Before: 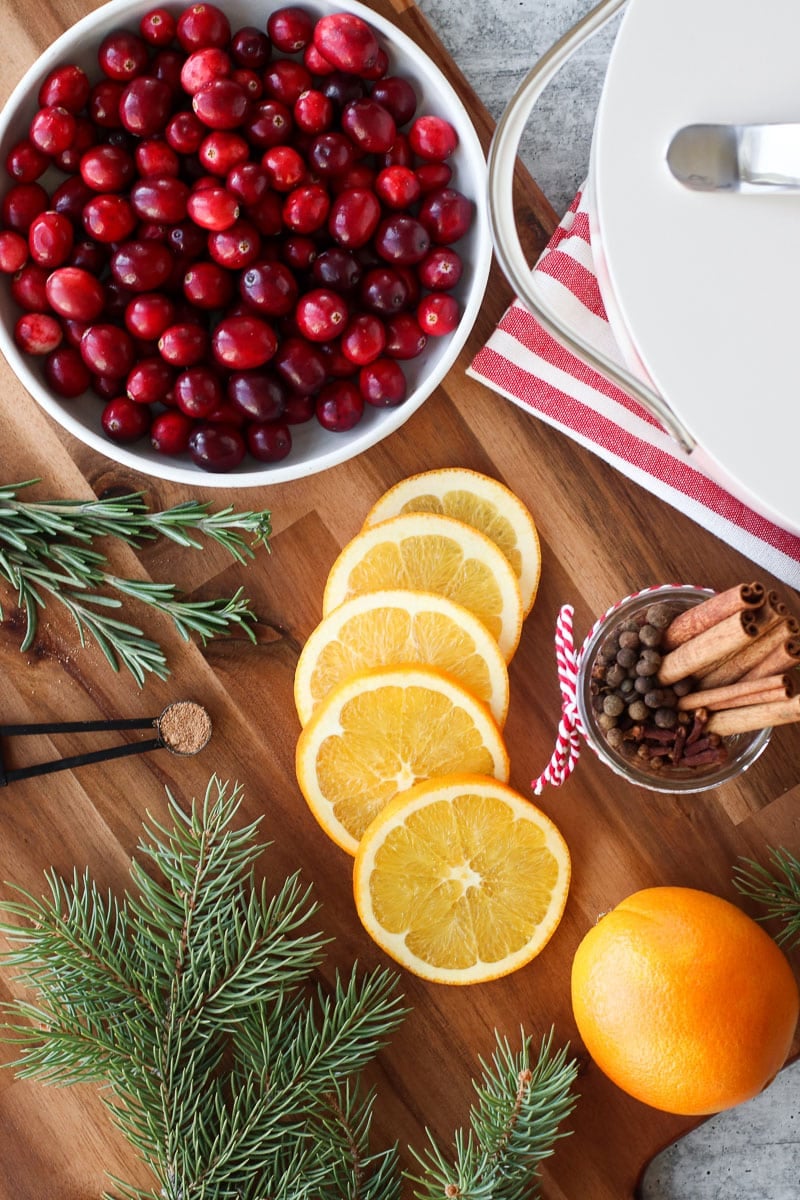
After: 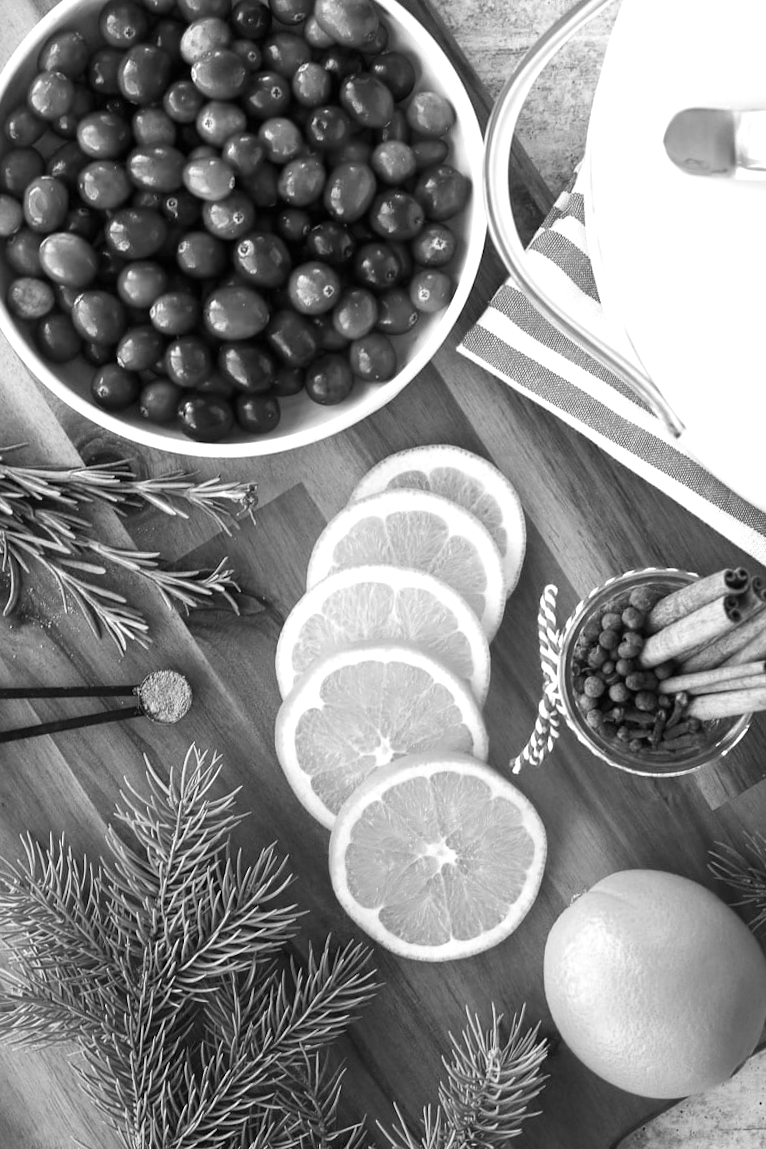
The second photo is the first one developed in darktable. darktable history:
exposure: exposure 0.564 EV, compensate highlight preservation false
color calibration: output gray [0.31, 0.36, 0.33, 0], gray › normalize channels true, illuminant same as pipeline (D50), adaptation XYZ, x 0.346, y 0.359, gamut compression 0
crop and rotate: angle -1.69°
